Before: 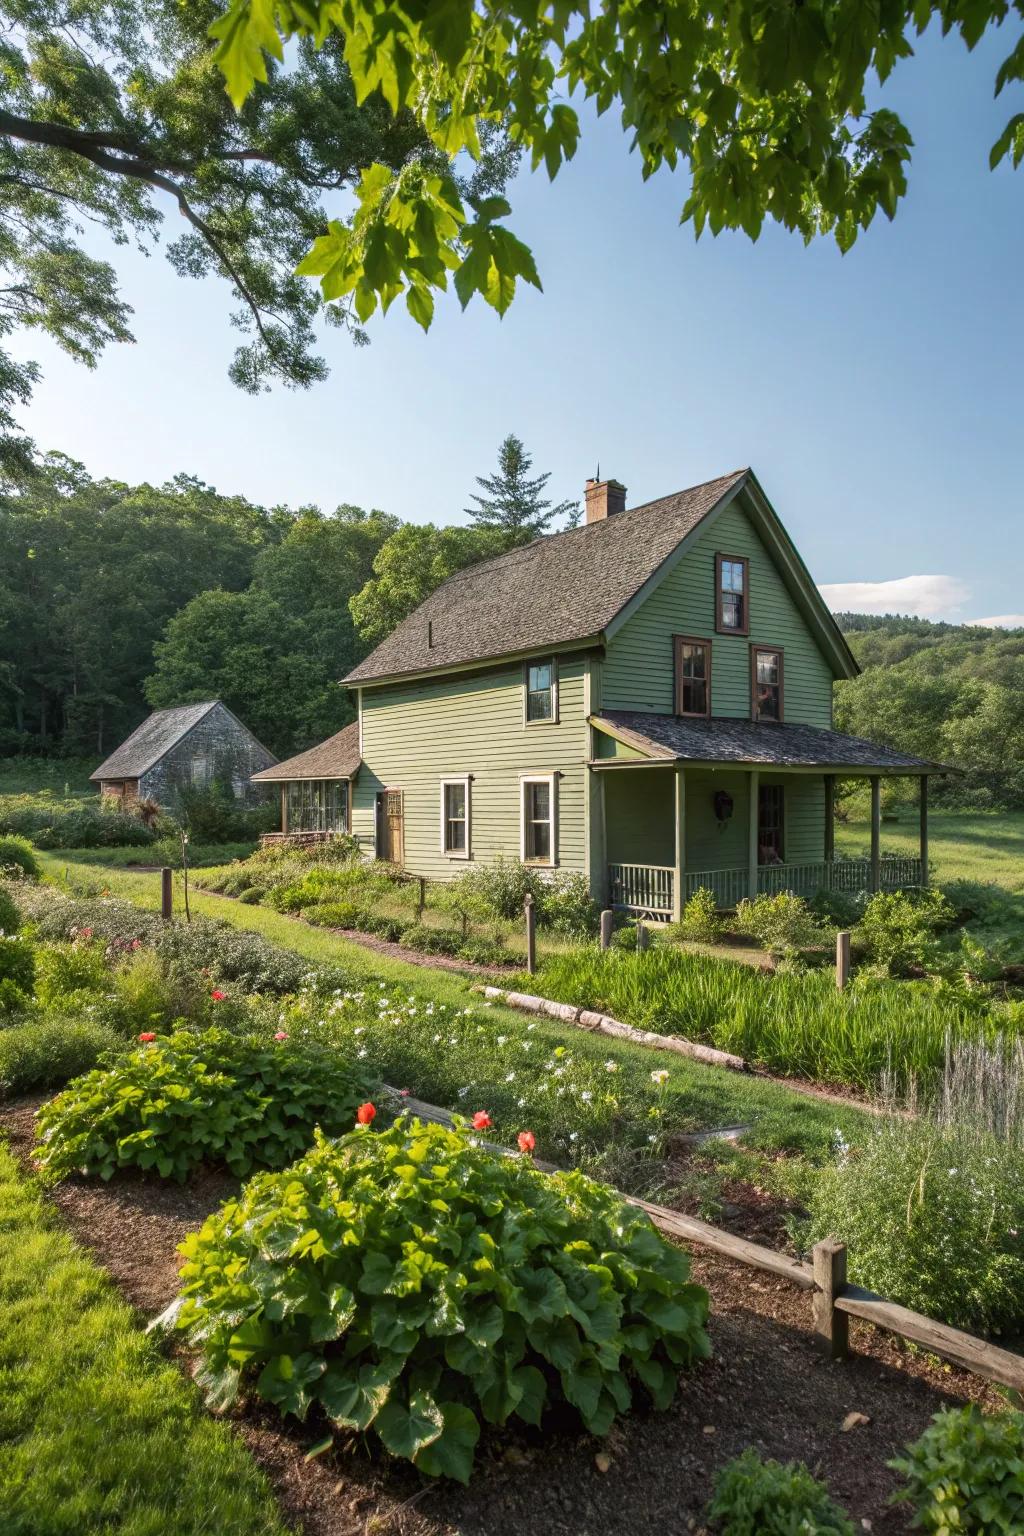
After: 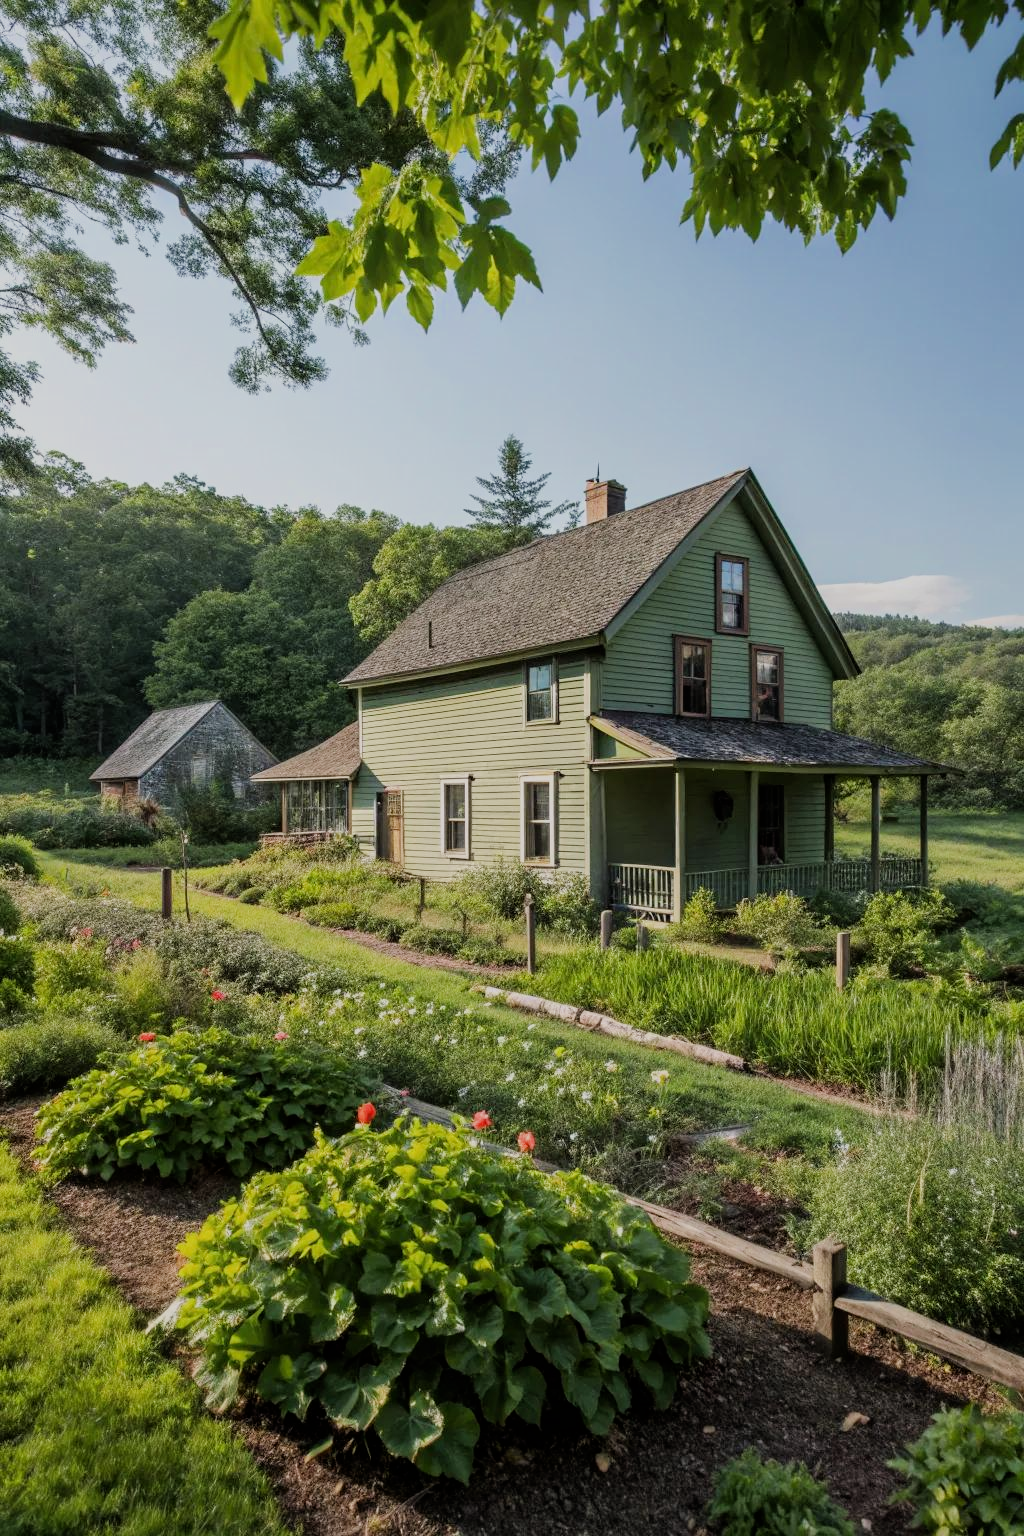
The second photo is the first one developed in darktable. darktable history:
filmic rgb: black relative exposure -7.65 EV, white relative exposure 4.56 EV, threshold 3.03 EV, hardness 3.61, enable highlight reconstruction true
